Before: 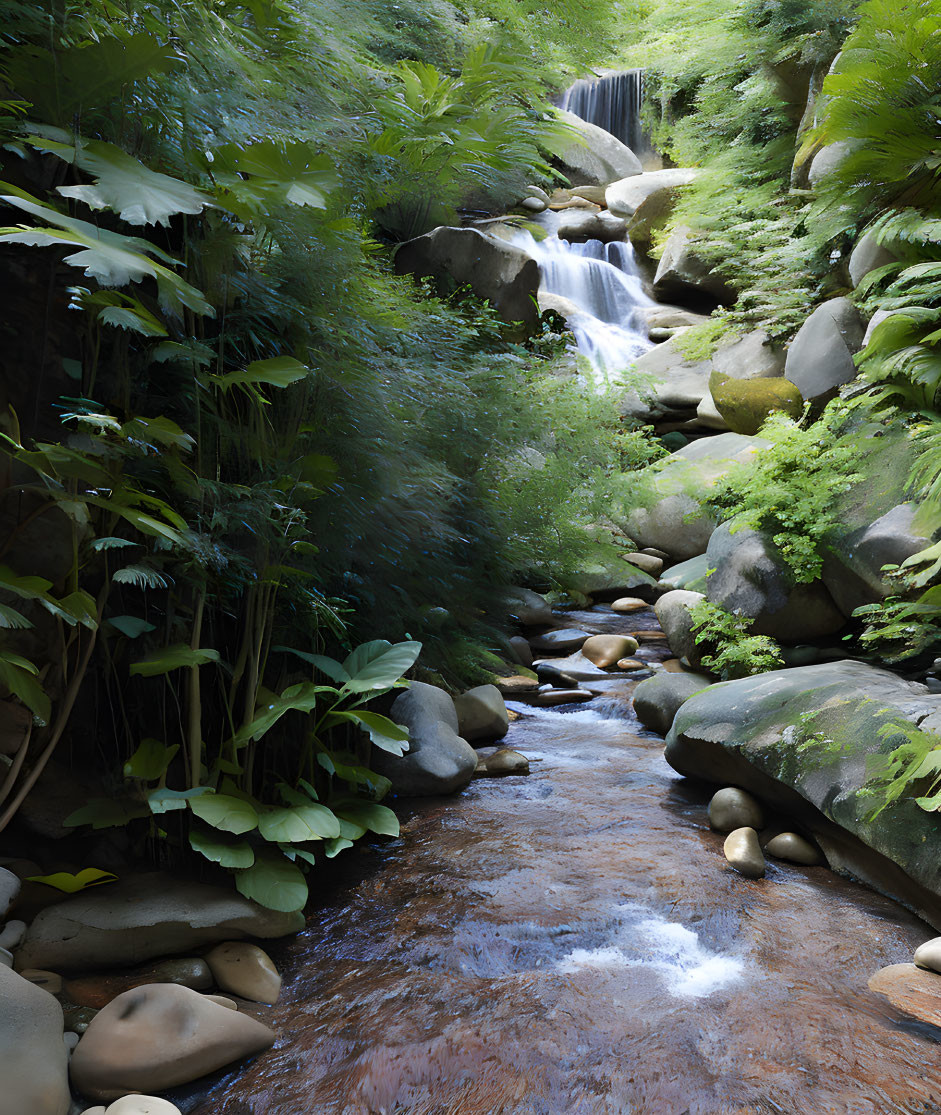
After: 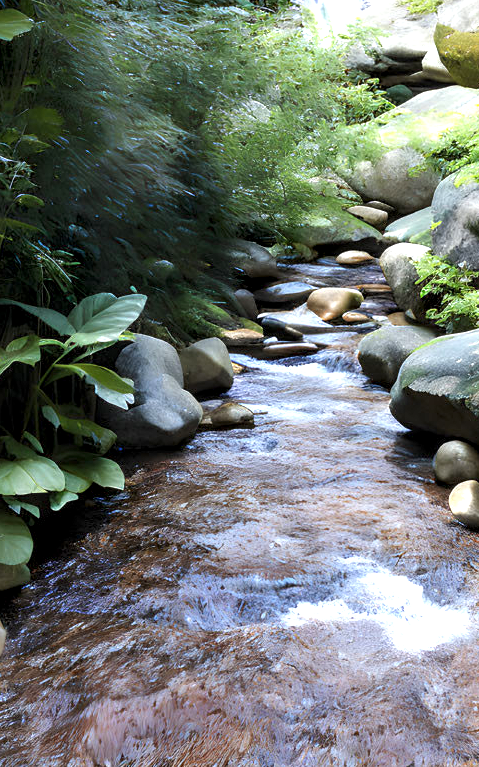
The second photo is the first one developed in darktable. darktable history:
exposure: black level correction 0, exposure 0.7 EV, compensate exposure bias true, compensate highlight preservation false
local contrast: detail 150%
crop and rotate: left 29.237%, top 31.152%, right 19.807%
